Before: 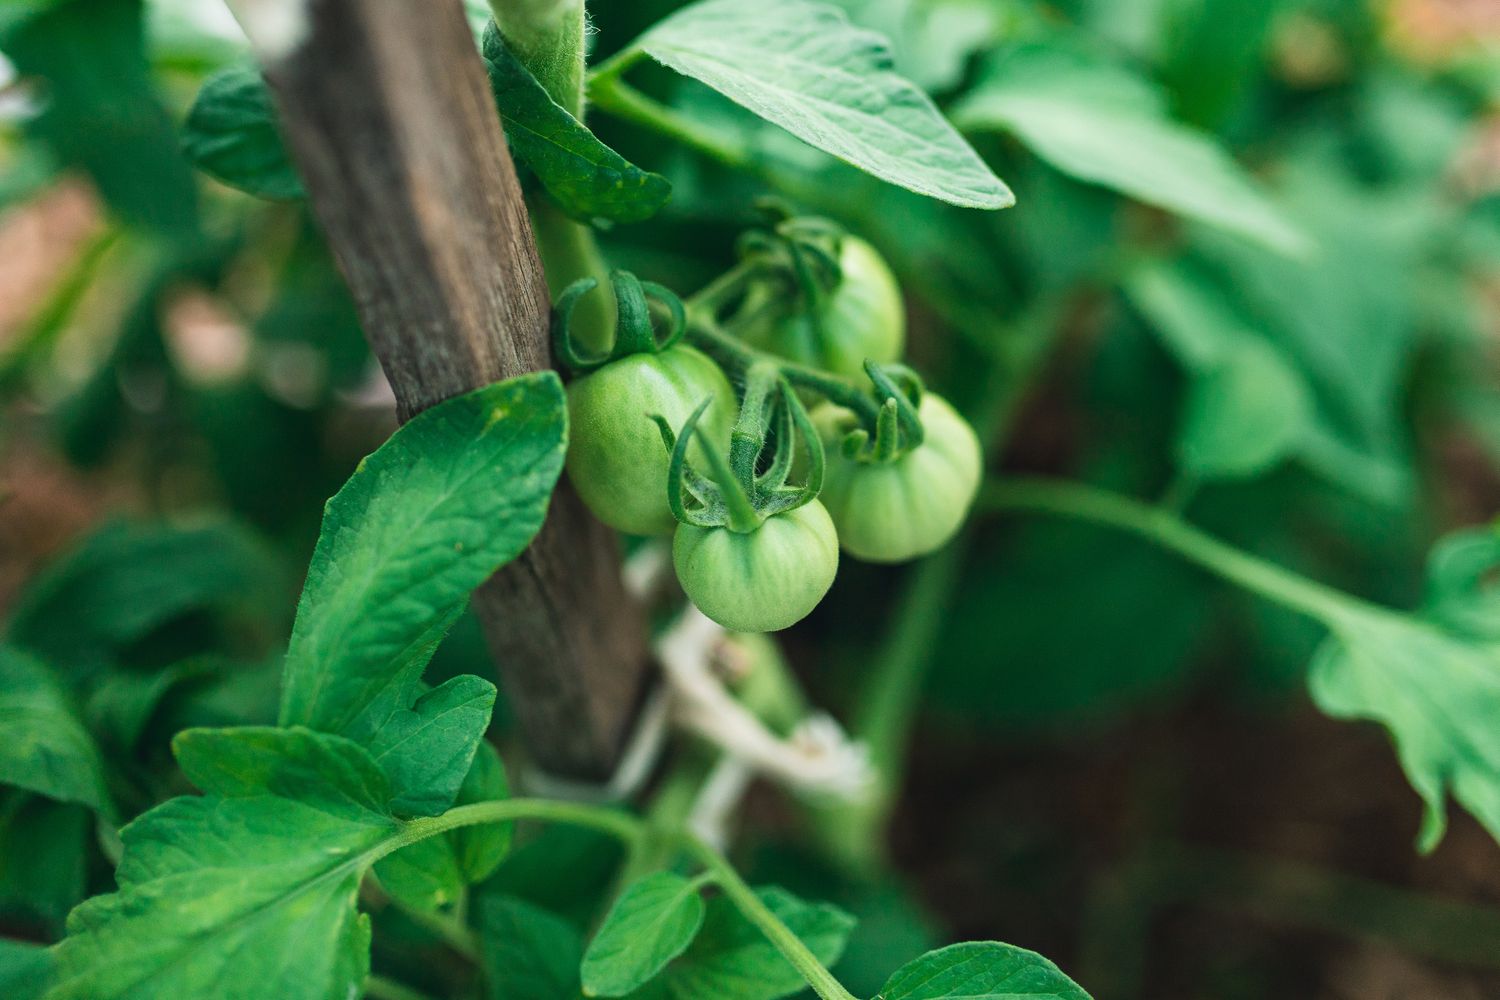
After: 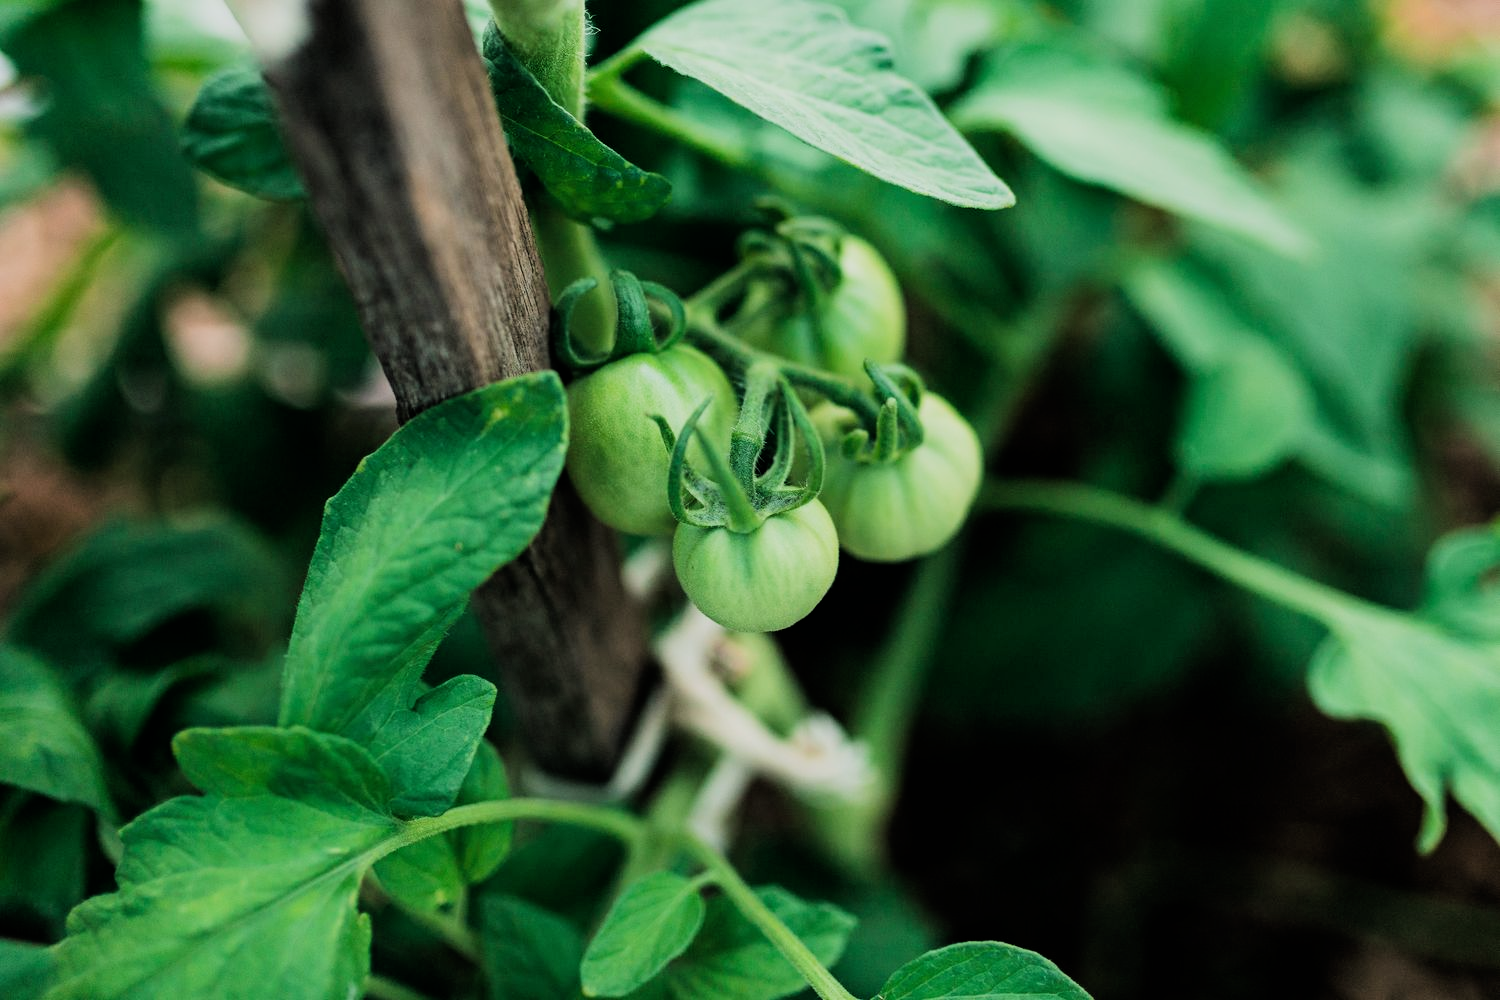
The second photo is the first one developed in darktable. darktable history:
filmic rgb: black relative exposure -5.08 EV, white relative exposure 3.99 EV, hardness 2.91, contrast 1.3
